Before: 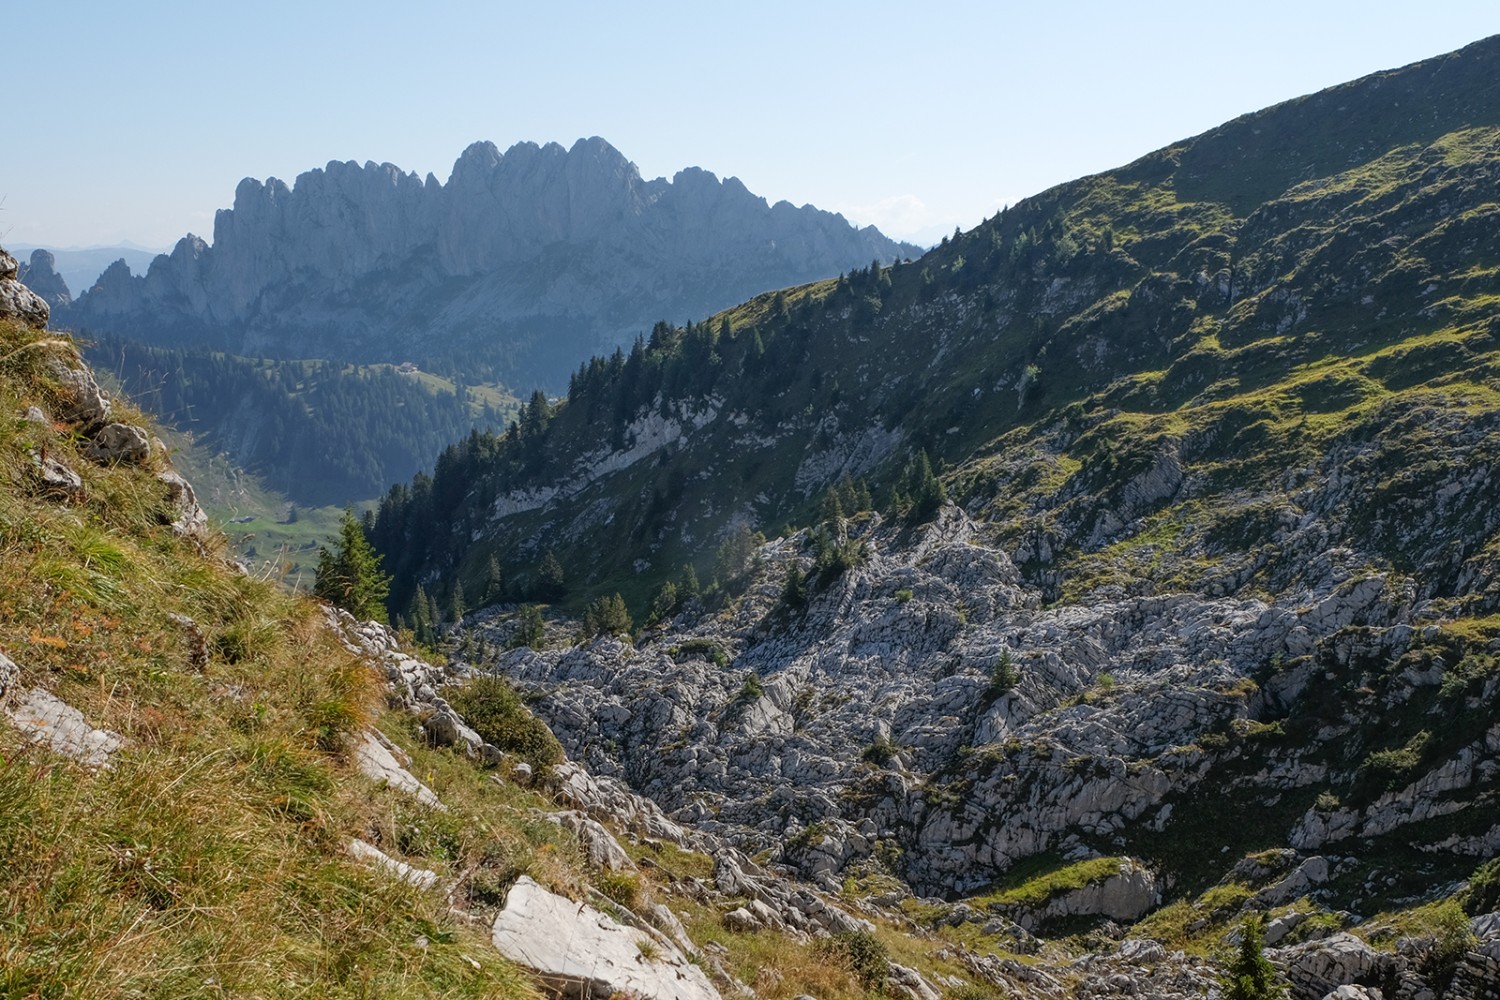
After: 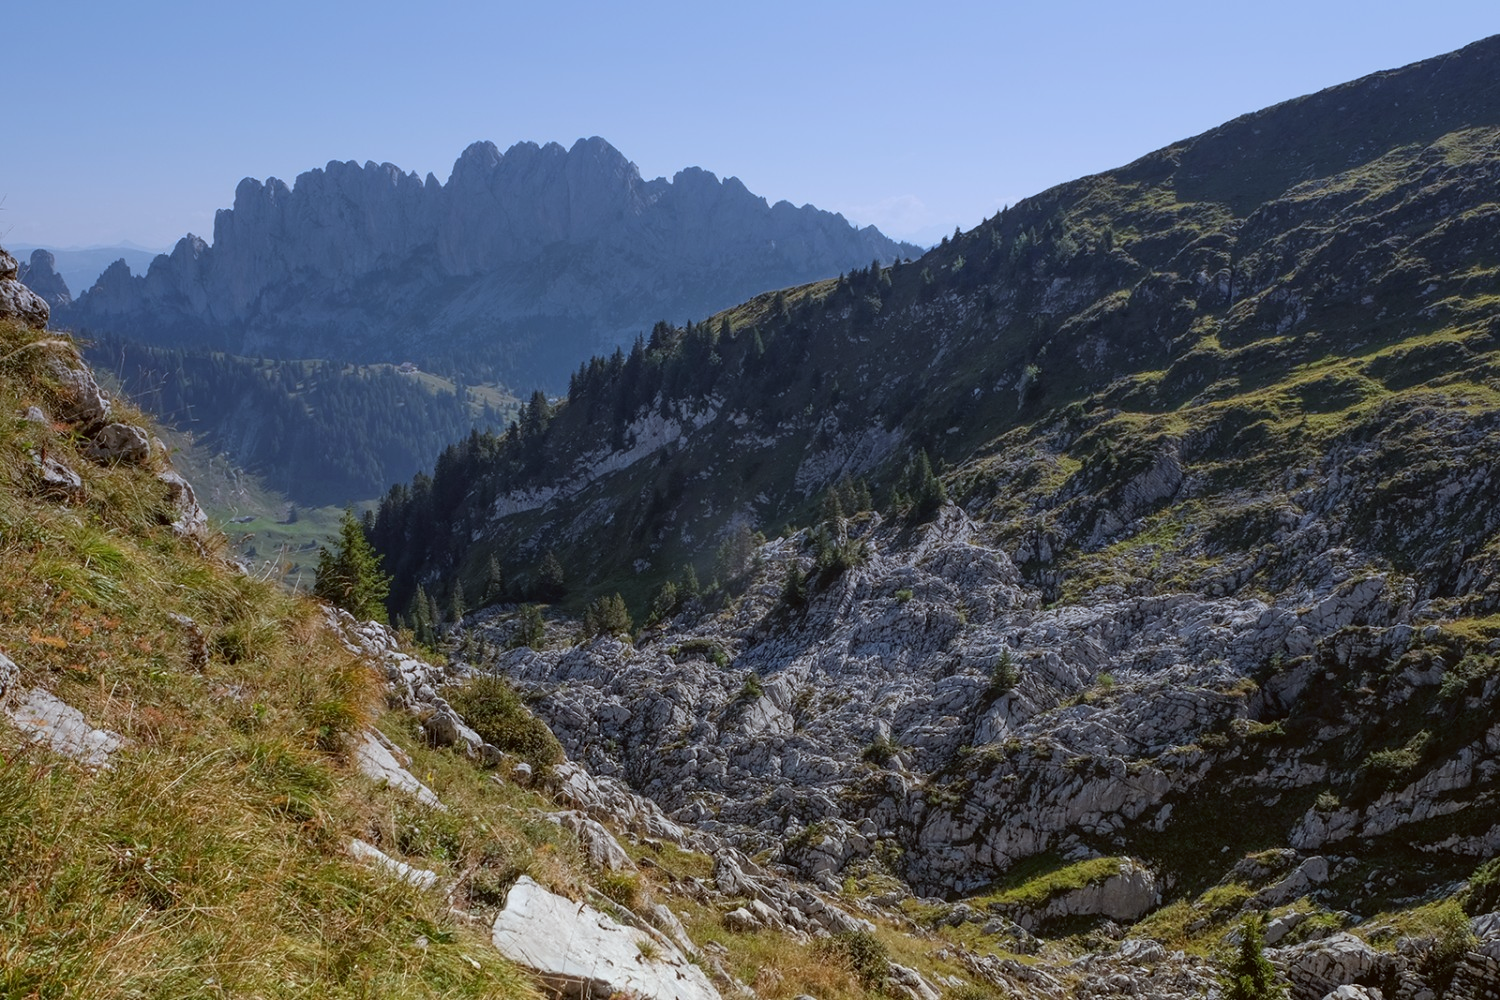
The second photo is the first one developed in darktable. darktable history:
graduated density: hue 238.83°, saturation 50%
color correction: highlights a* -3.28, highlights b* -6.24, shadows a* 3.1, shadows b* 5.19
